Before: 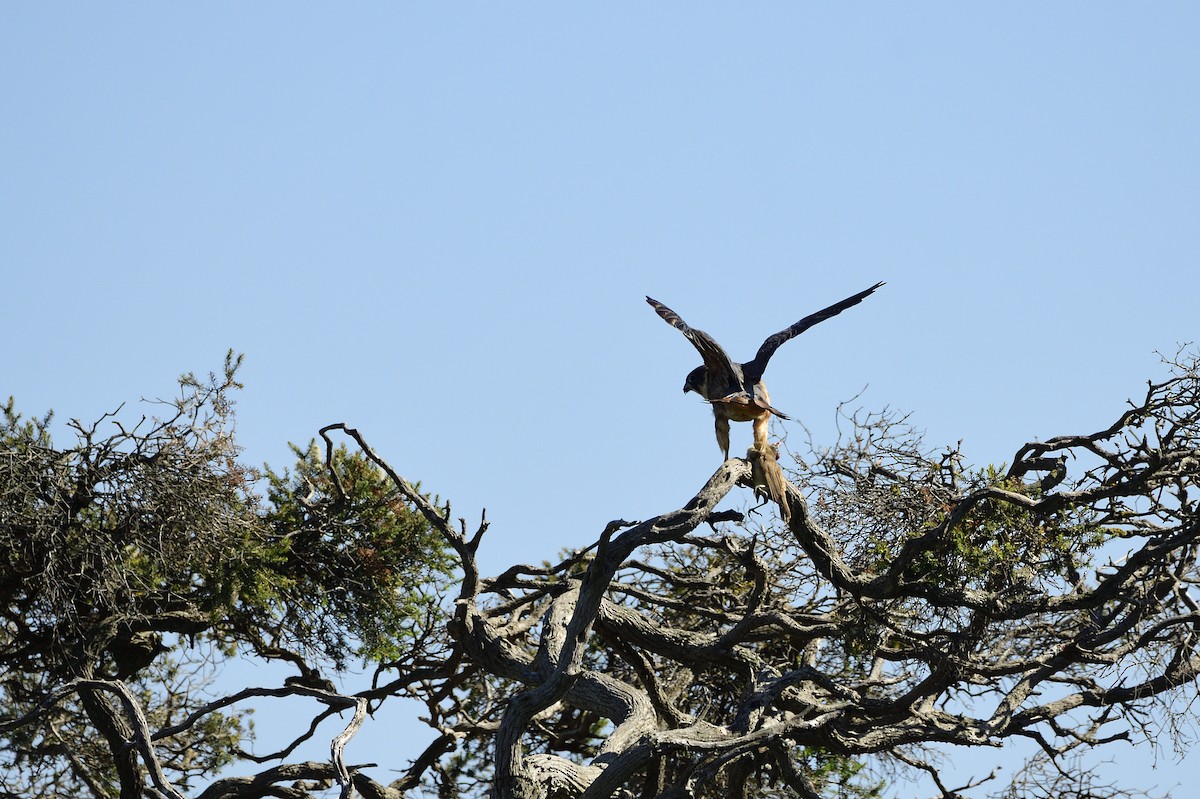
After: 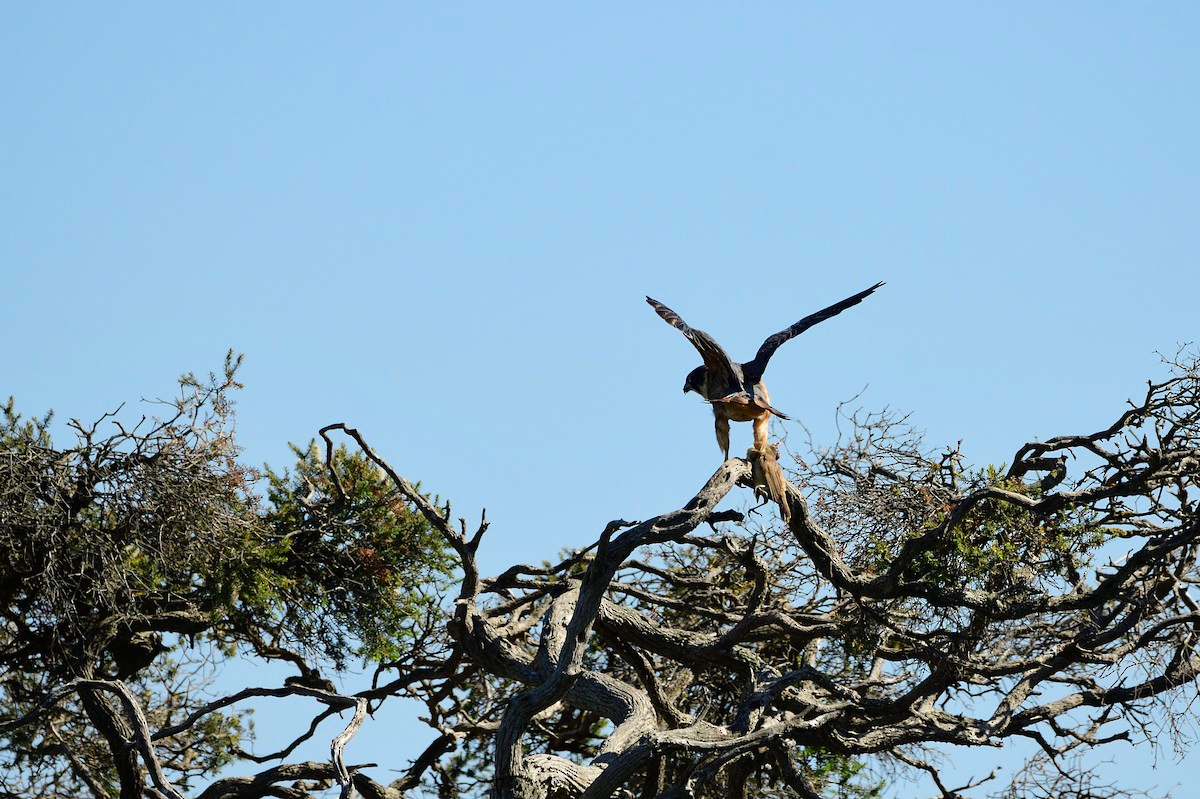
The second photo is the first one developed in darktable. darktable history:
local contrast: mode bilateral grid, contrast 99, coarseness 99, detail 90%, midtone range 0.2
